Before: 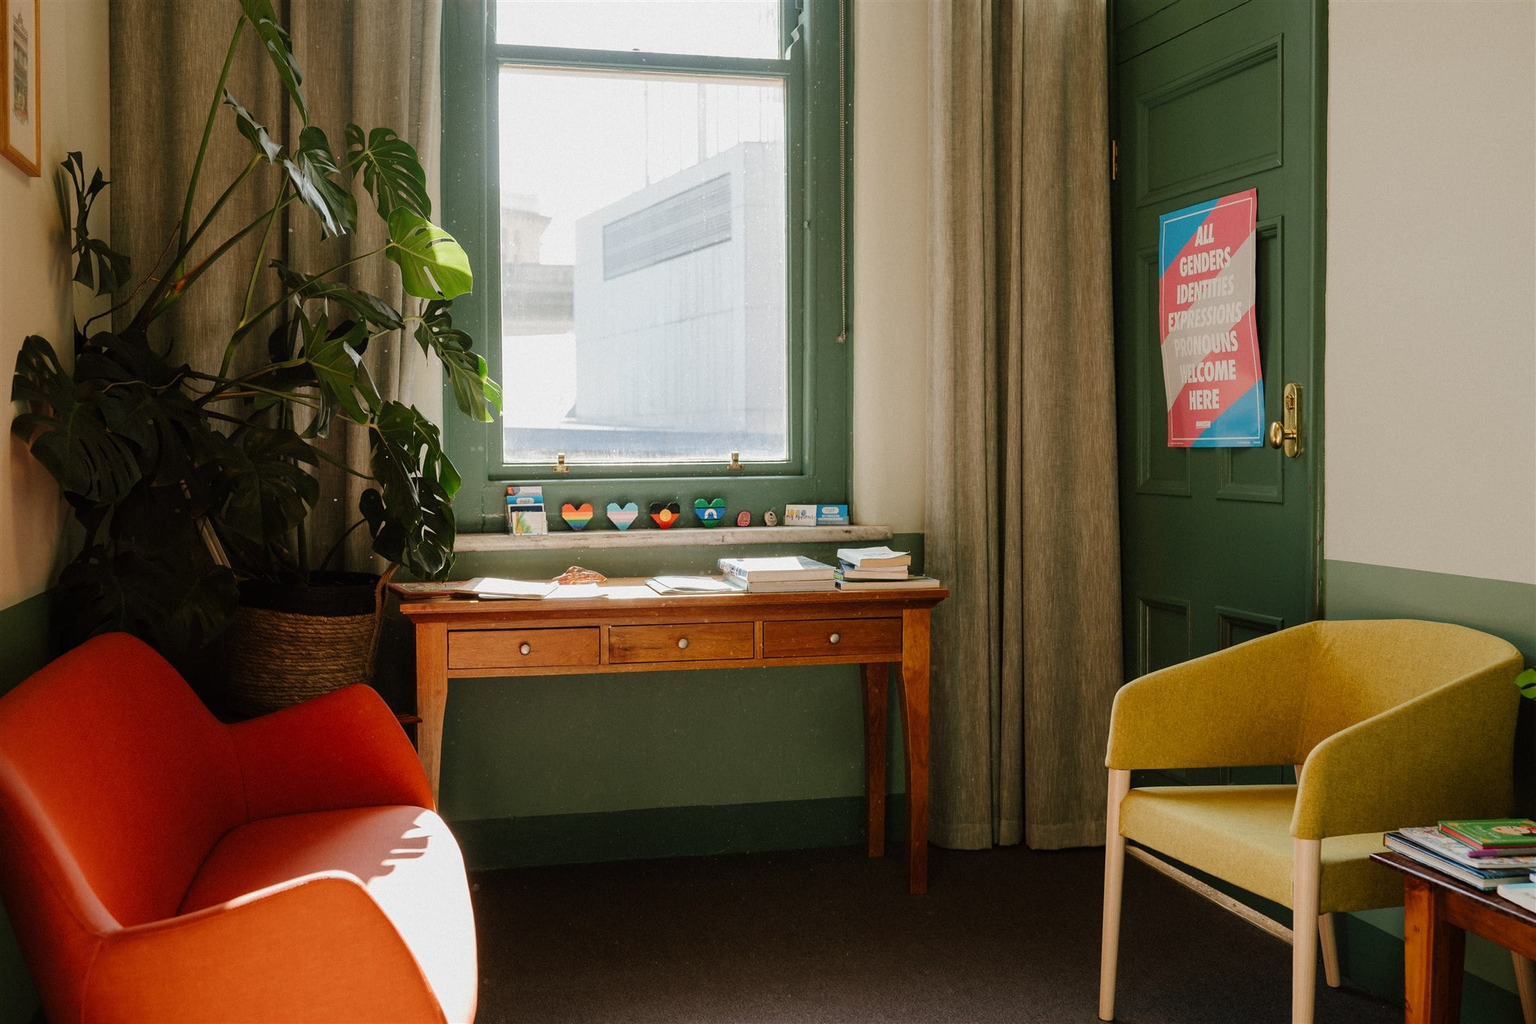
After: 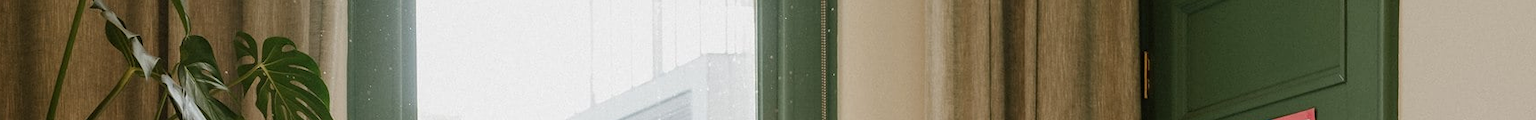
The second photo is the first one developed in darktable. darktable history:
crop and rotate: left 9.644%, top 9.491%, right 6.021%, bottom 80.509%
rotate and perspective: automatic cropping off
